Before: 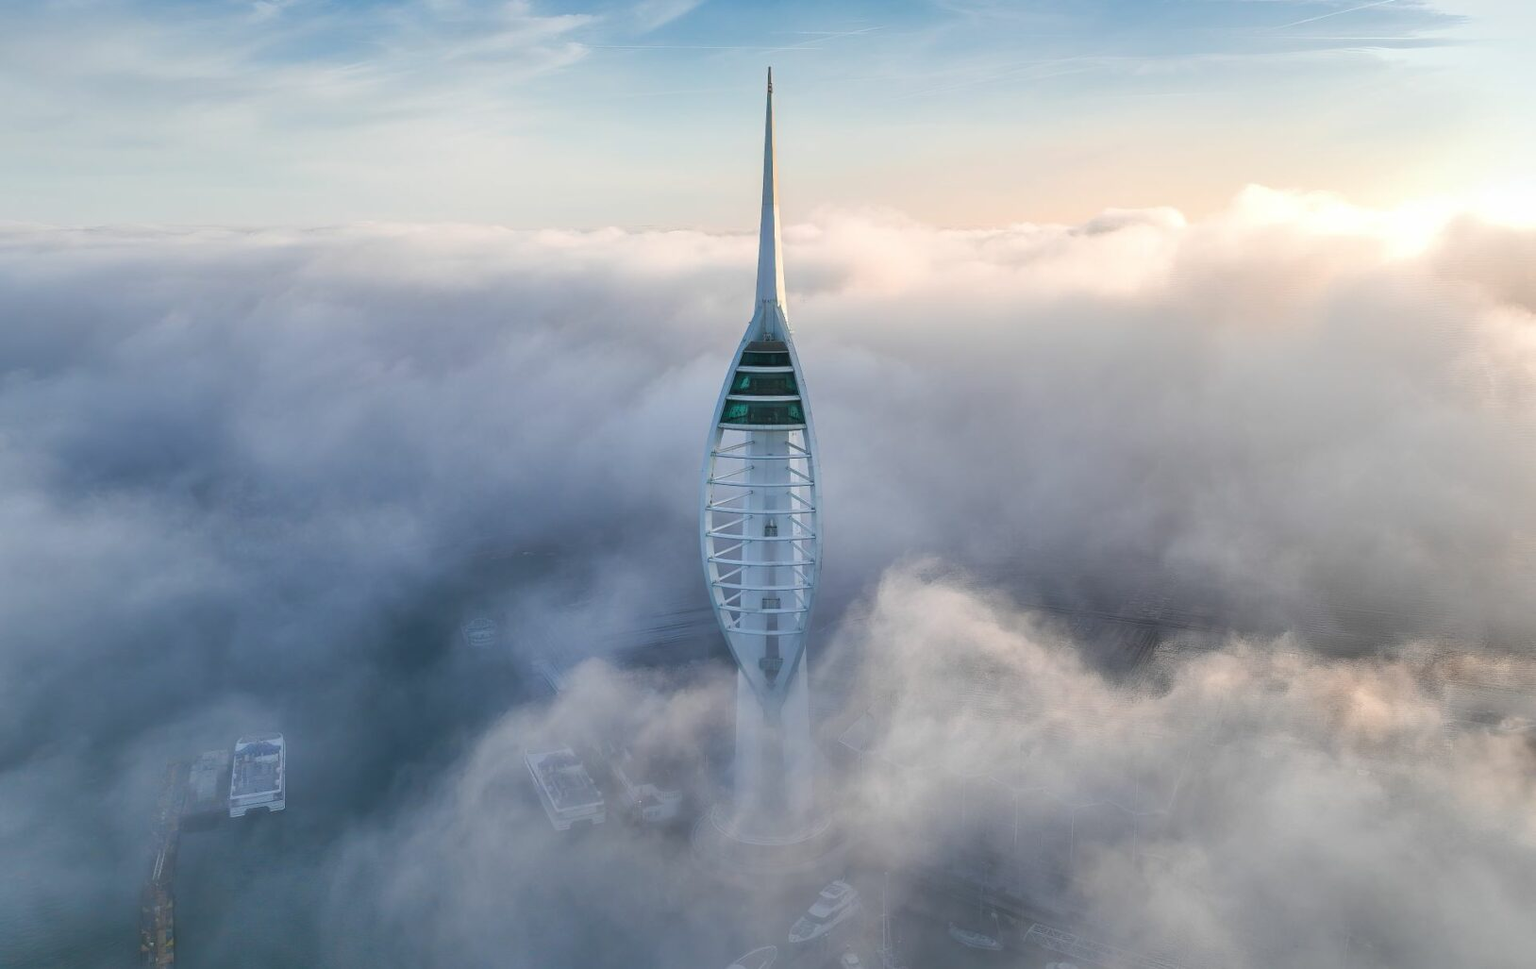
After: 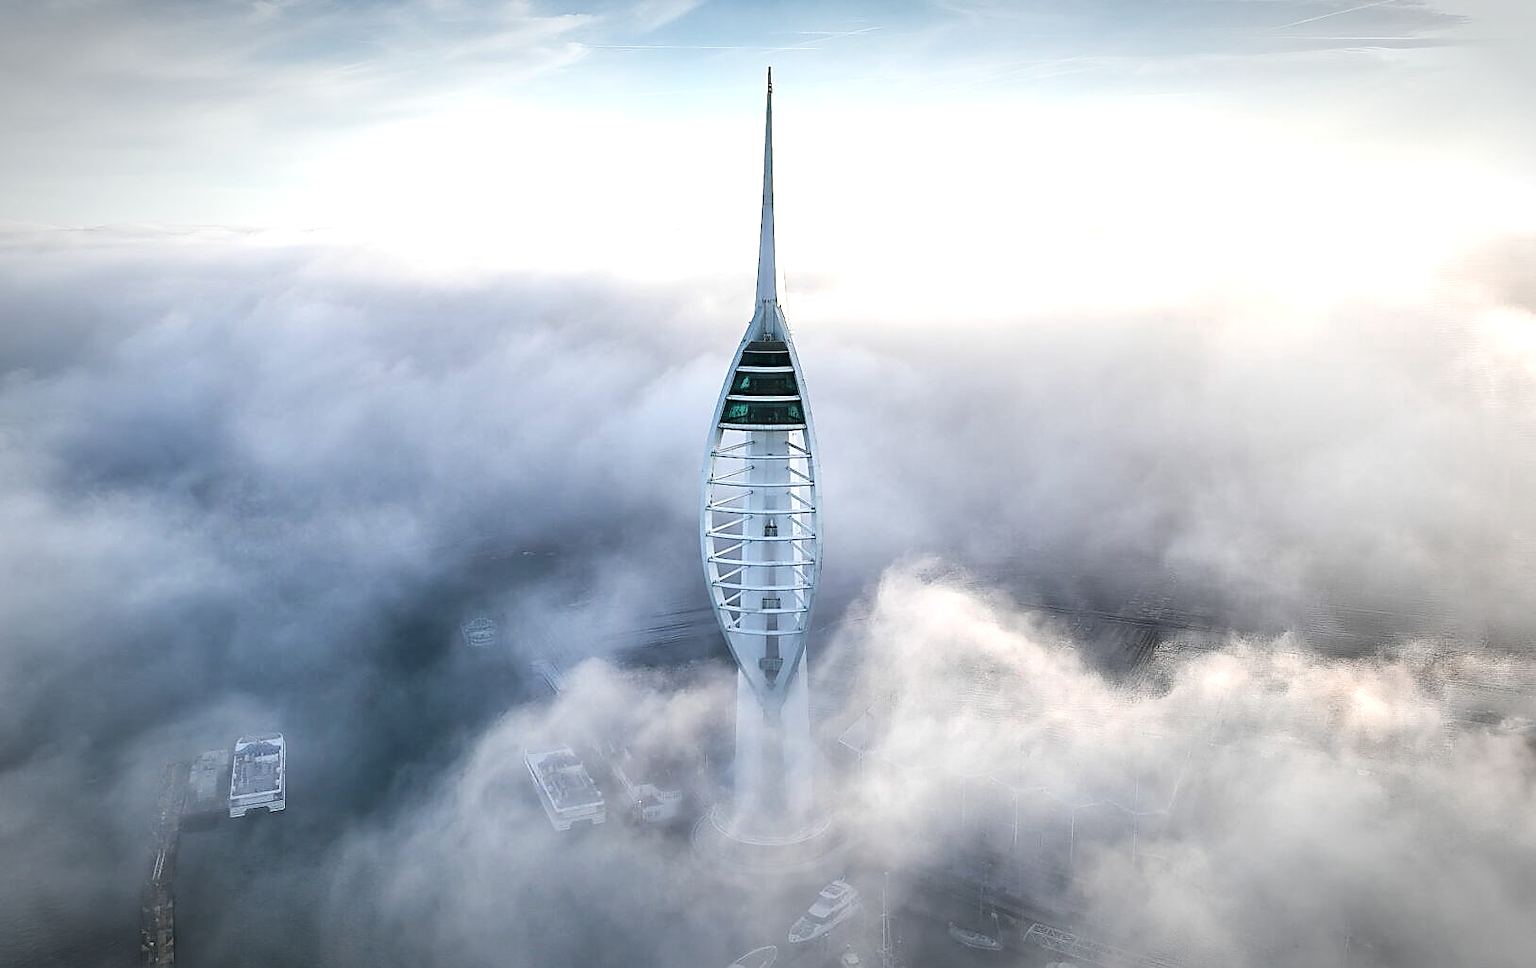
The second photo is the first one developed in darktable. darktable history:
exposure: exposure 0.77 EV, compensate highlight preservation false
vibrance: vibrance 0%
tone curve: curves: ch0 [(0, 0) (0.004, 0.001) (0.133, 0.112) (0.325, 0.362) (0.832, 0.893) (1, 1)], color space Lab, linked channels, preserve colors none
sharpen: radius 1.4, amount 1.25, threshold 0.7
vignetting: automatic ratio true
contrast brightness saturation: brightness -0.2, saturation 0.08
color zones: curves: ch0 [(0, 0.559) (0.153, 0.551) (0.229, 0.5) (0.429, 0.5) (0.571, 0.5) (0.714, 0.5) (0.857, 0.5) (1, 0.559)]; ch1 [(0, 0.417) (0.112, 0.336) (0.213, 0.26) (0.429, 0.34) (0.571, 0.35) (0.683, 0.331) (0.857, 0.344) (1, 0.417)]
